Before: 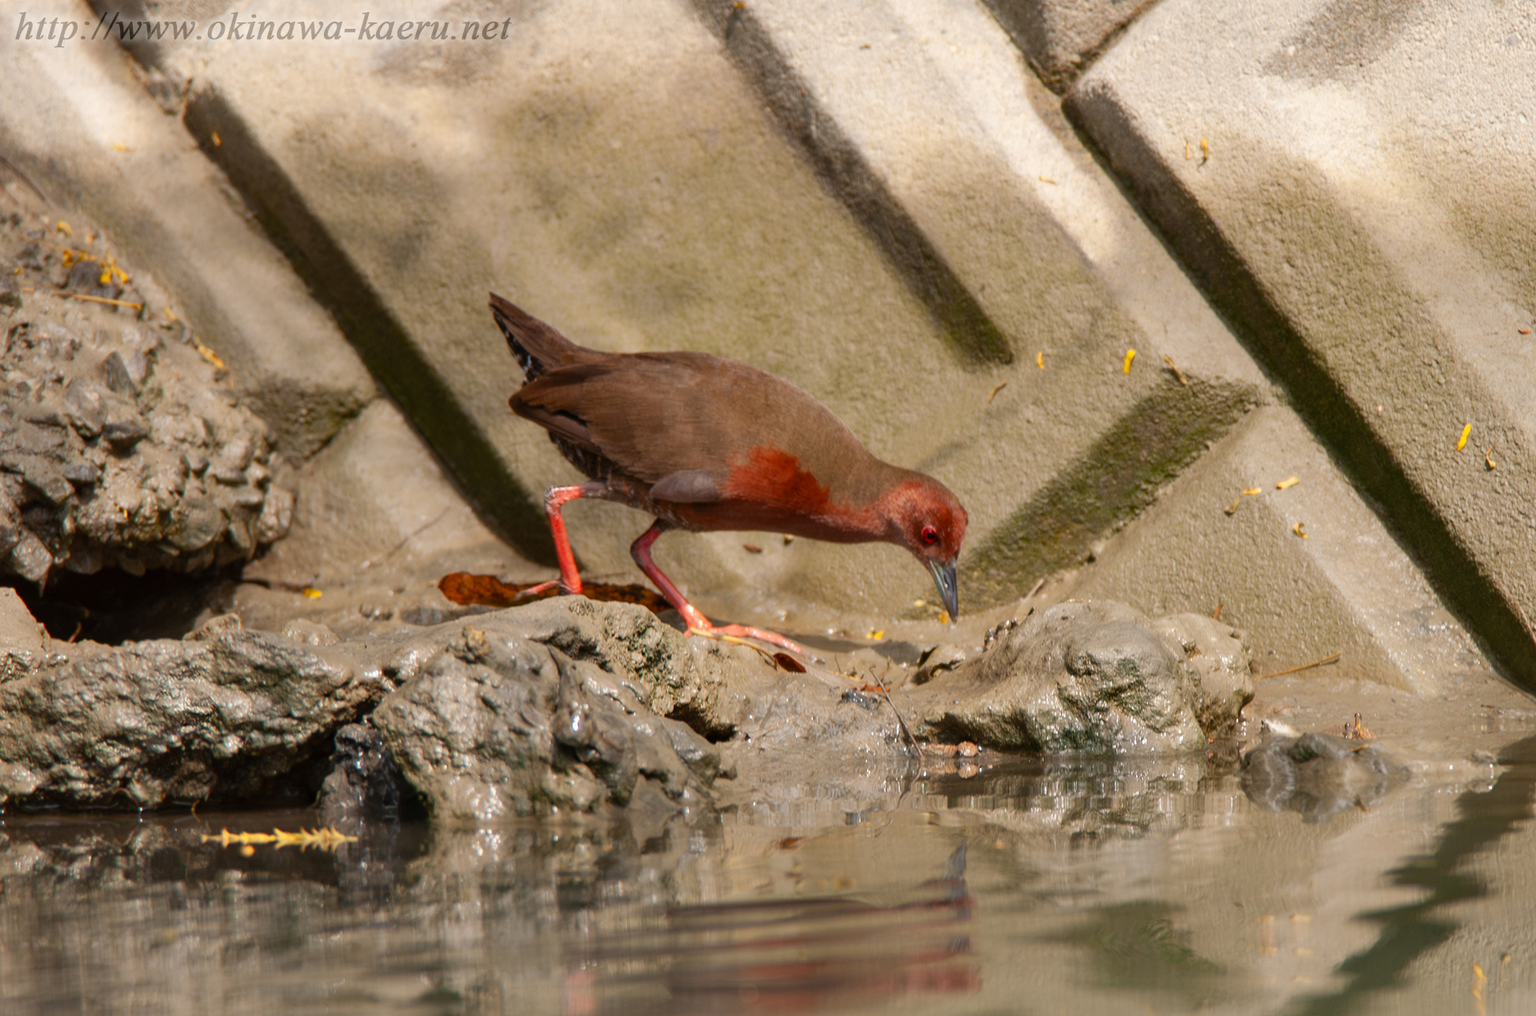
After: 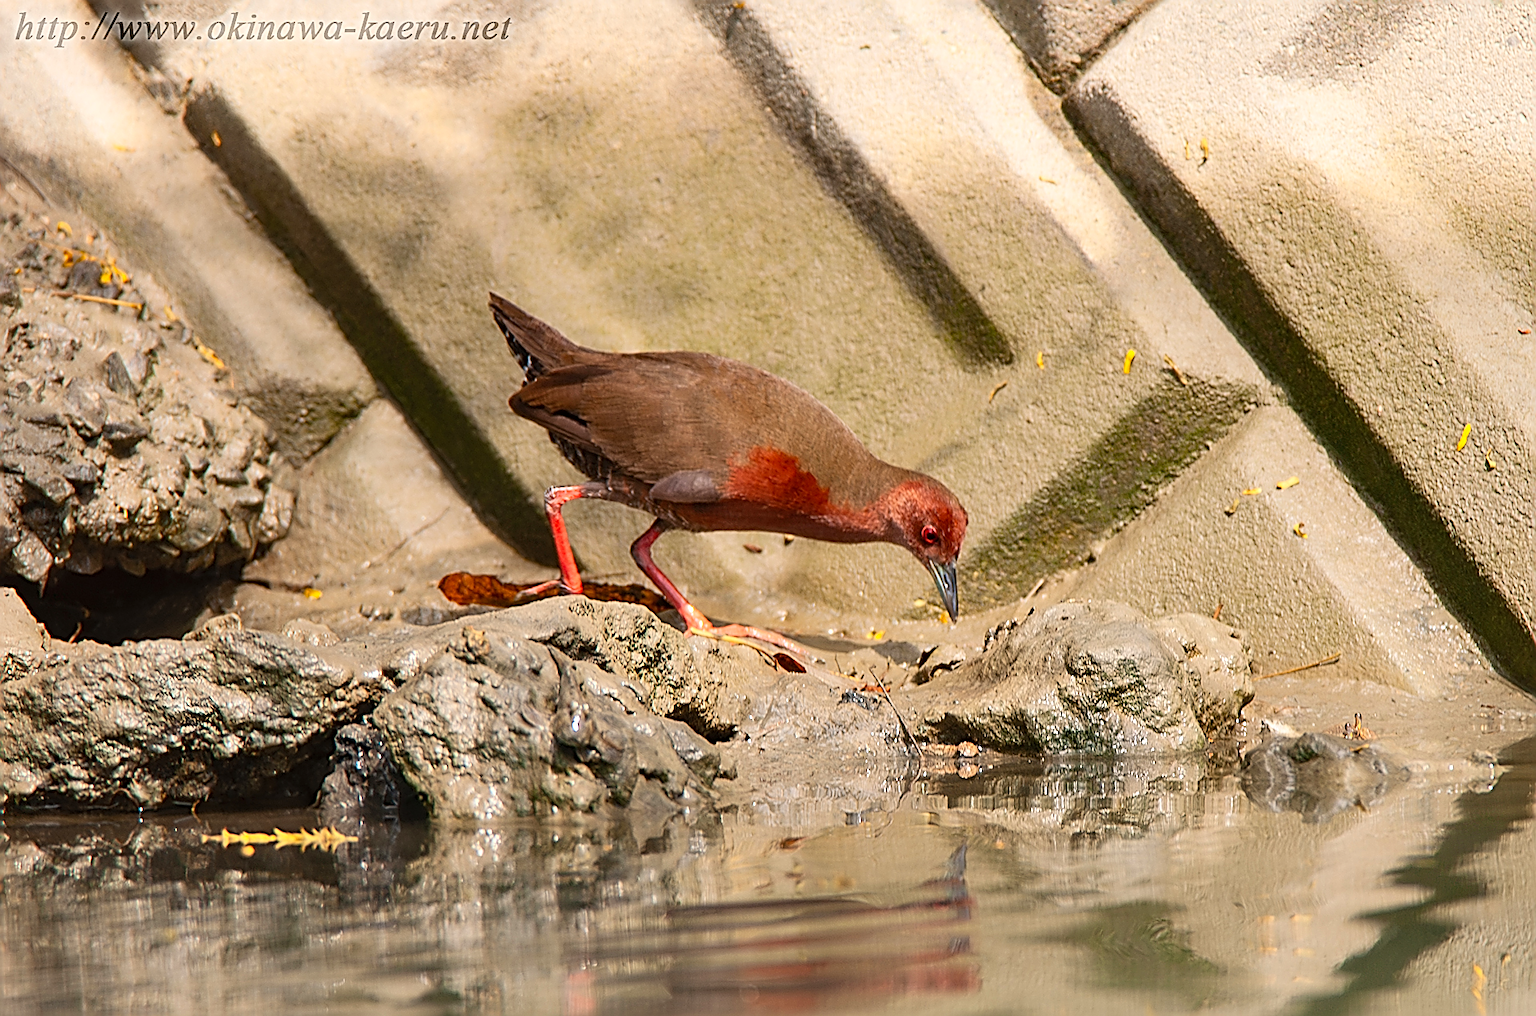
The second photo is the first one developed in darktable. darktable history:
sharpen: amount 1.868
contrast brightness saturation: contrast 0.196, brightness 0.159, saturation 0.22
